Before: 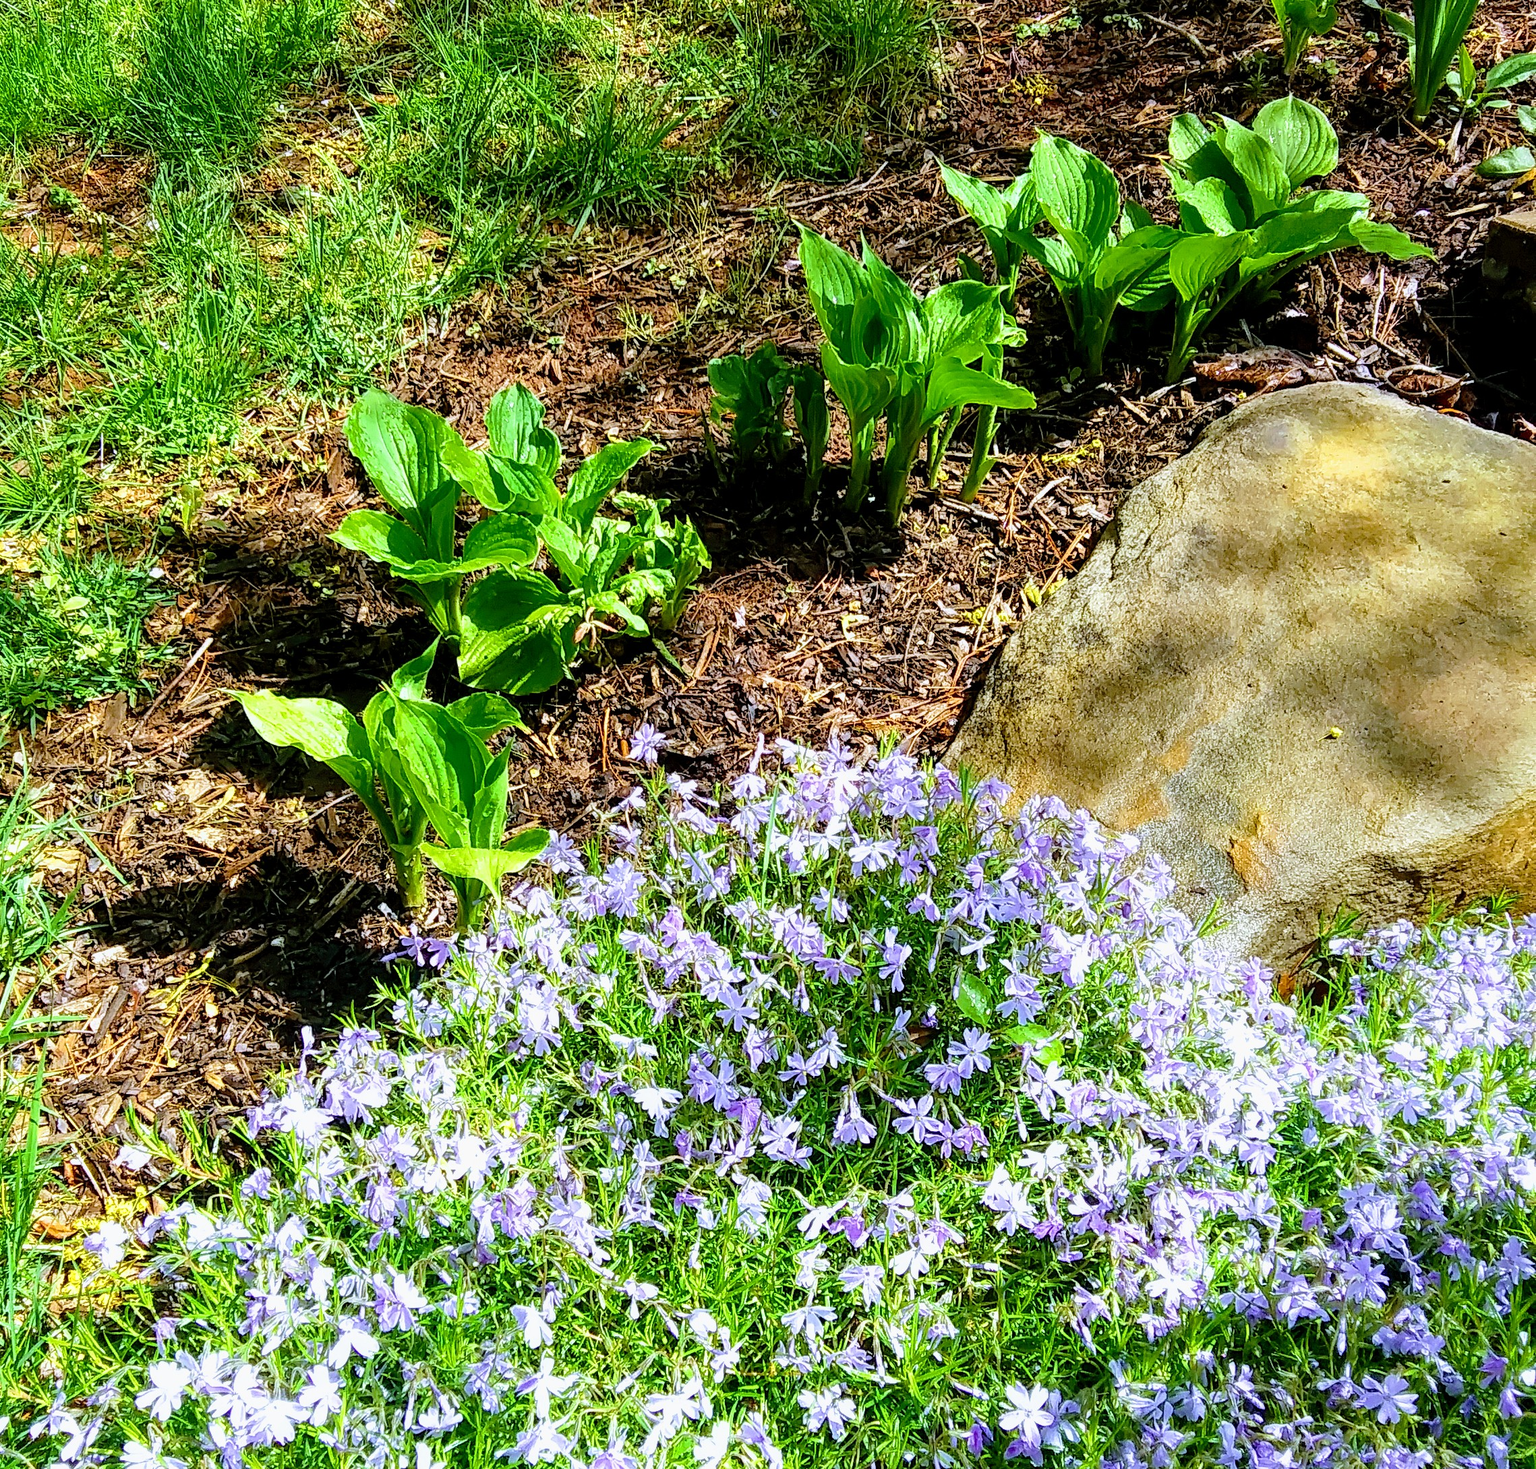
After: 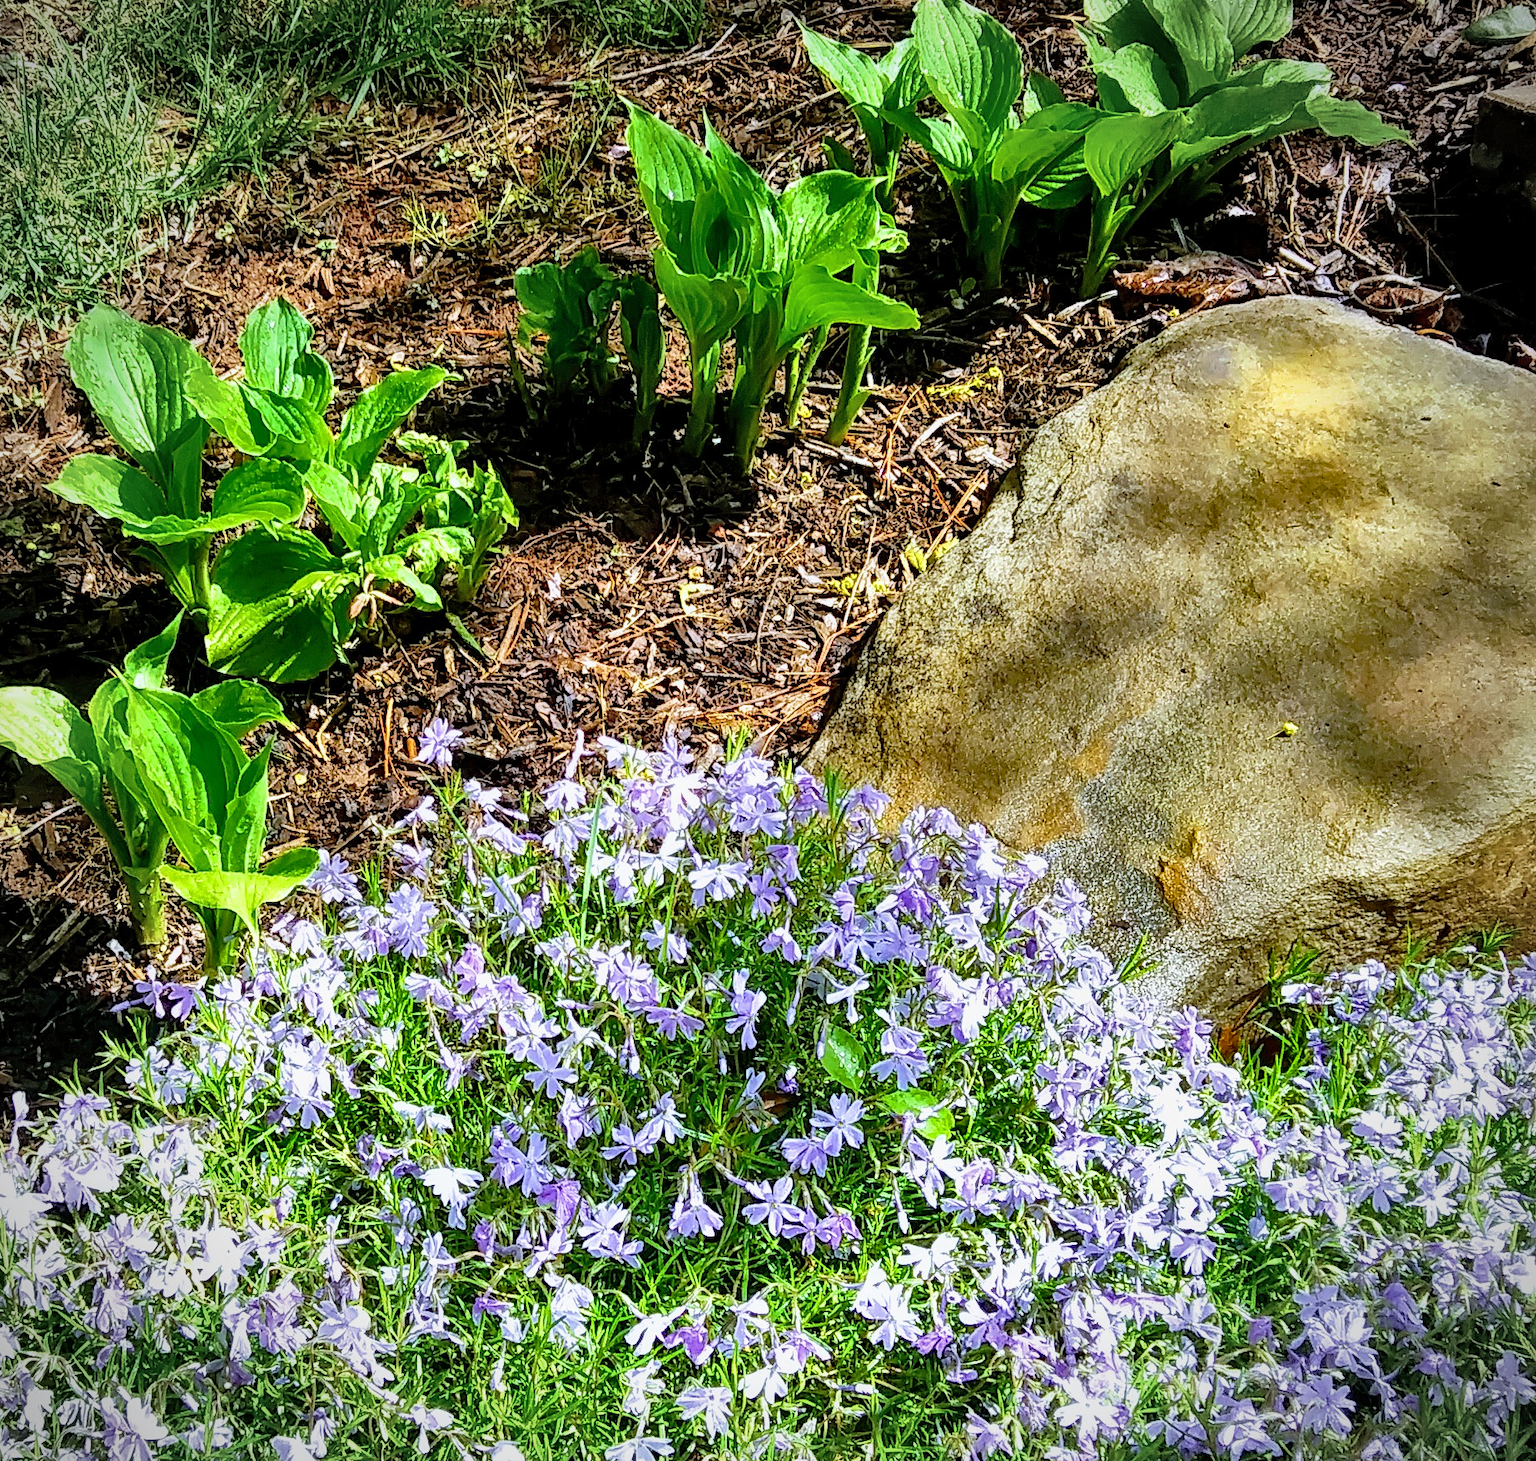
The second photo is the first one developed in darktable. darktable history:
vignetting: on, module defaults
crop: left 18.98%, top 9.694%, bottom 9.72%
shadows and highlights: radius 106.7, shadows 41.22, highlights -72.44, low approximation 0.01, soften with gaussian
